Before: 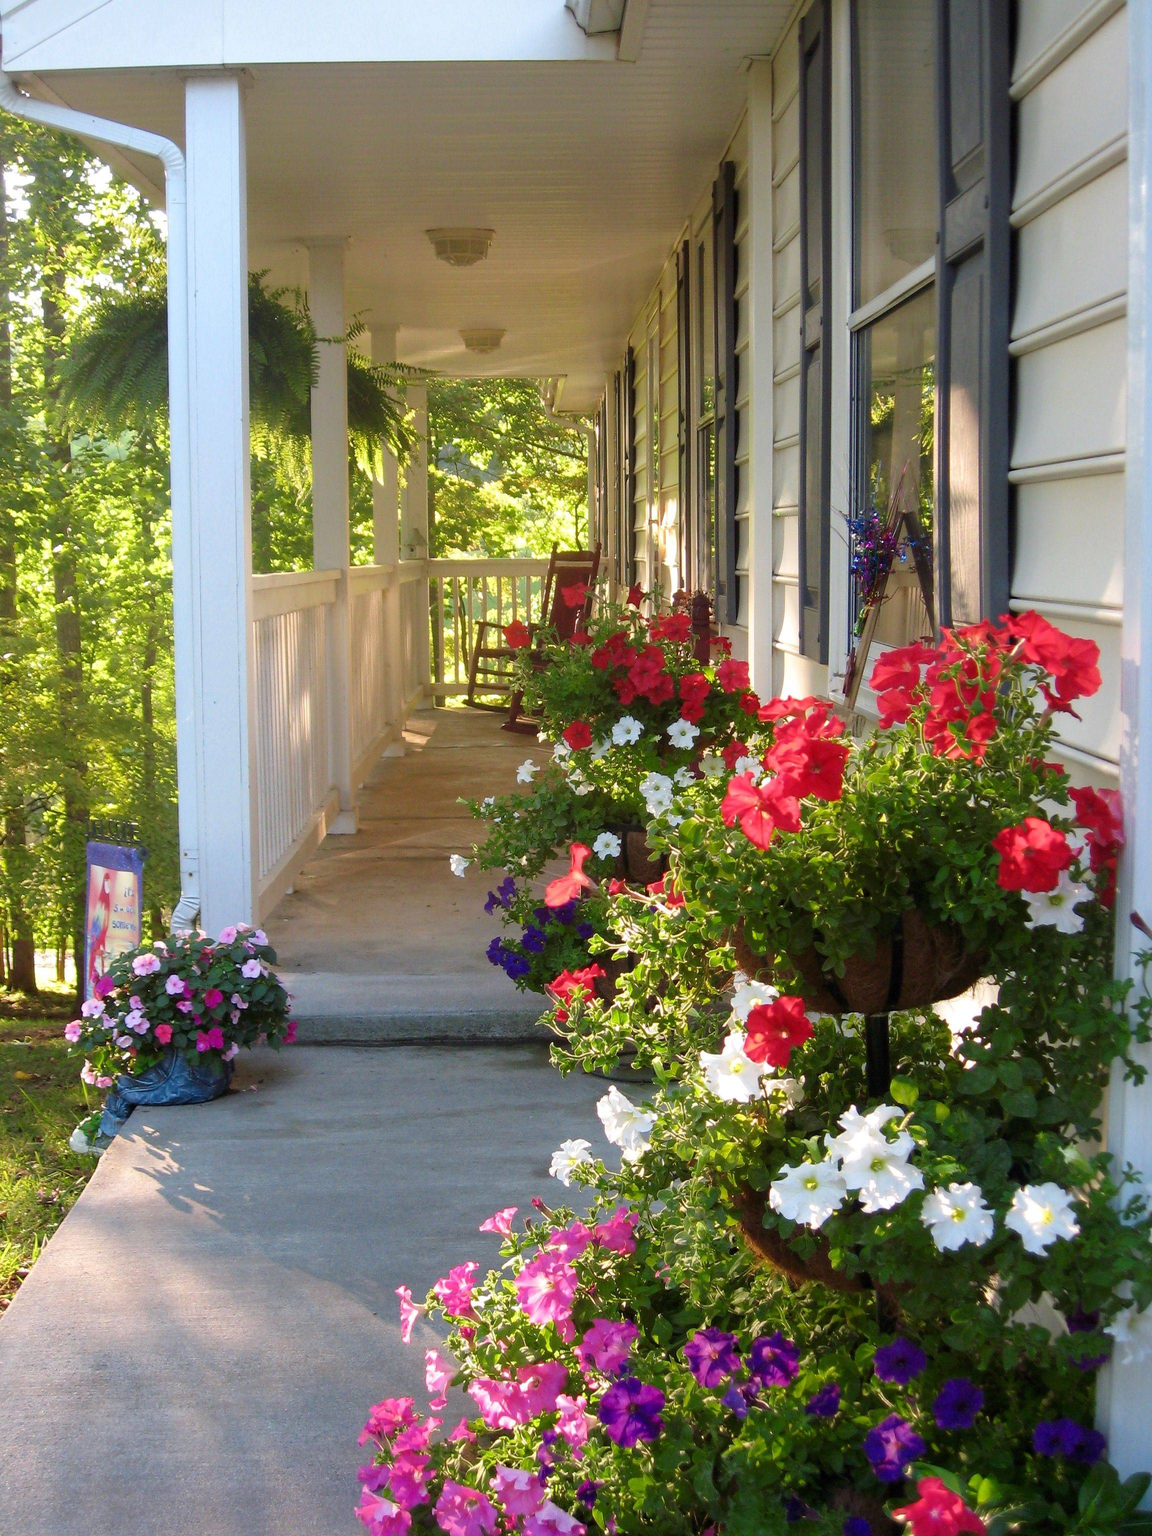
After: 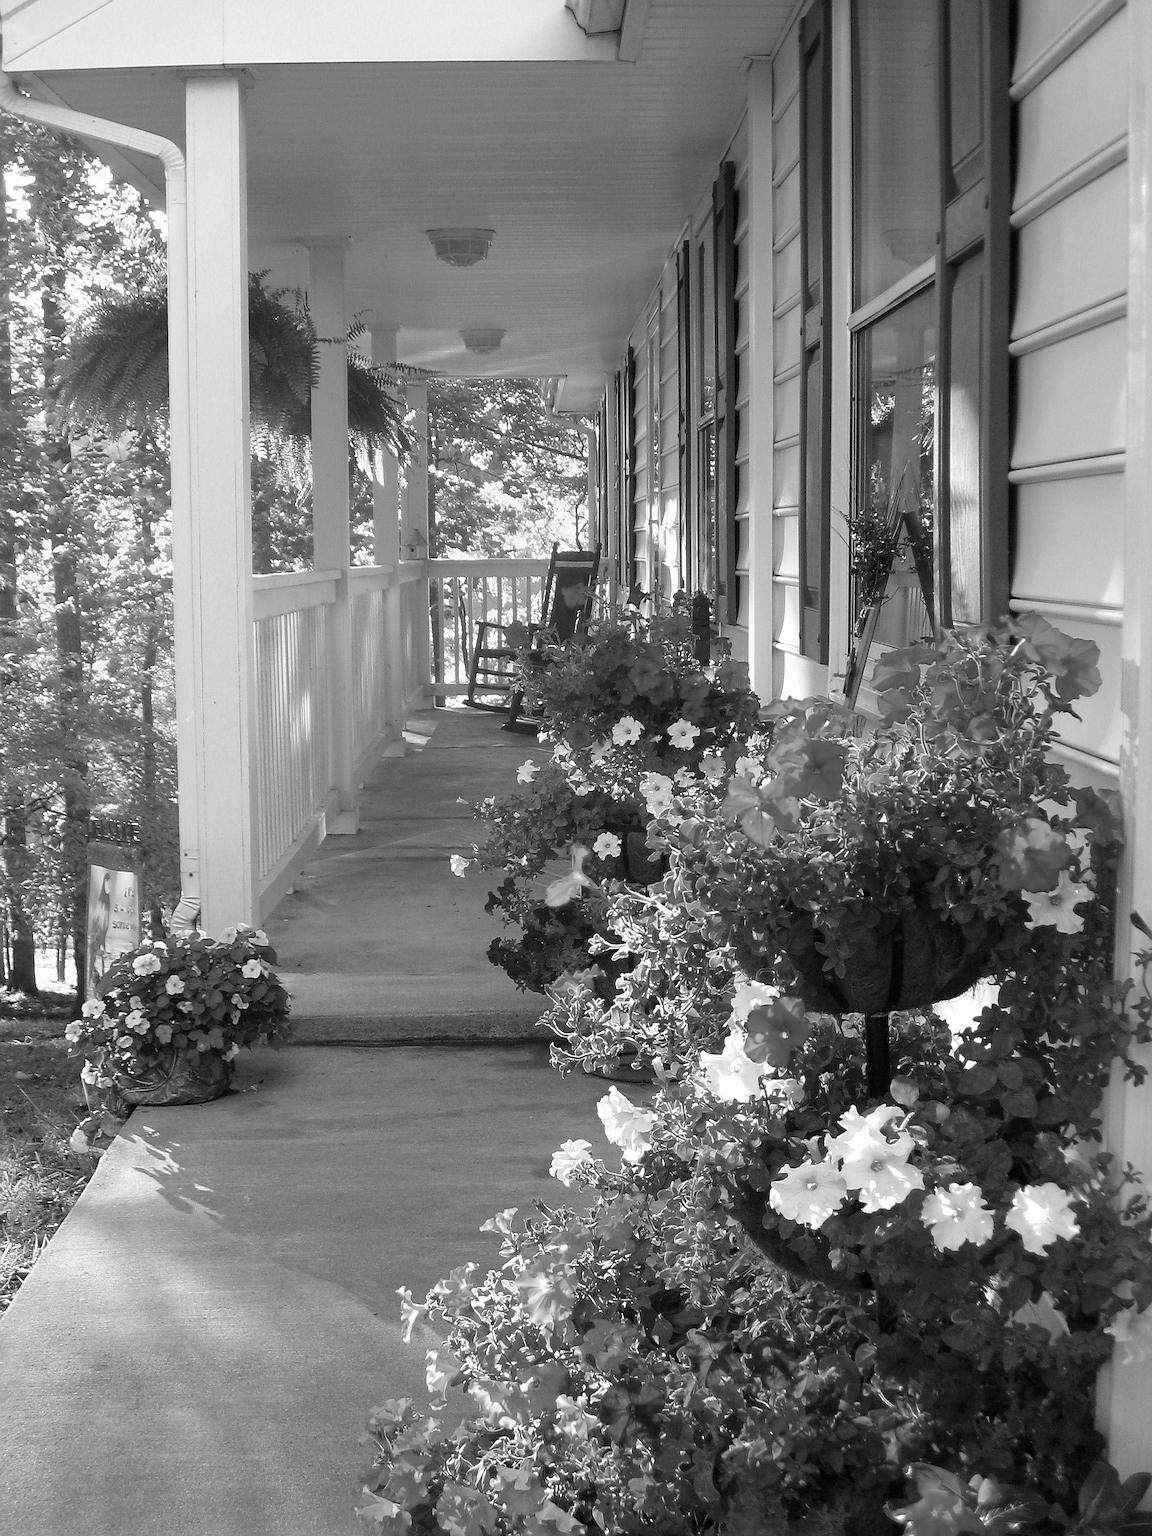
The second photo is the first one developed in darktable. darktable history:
monochrome: on, module defaults
color balance: output saturation 110%
sharpen: amount 0.55
